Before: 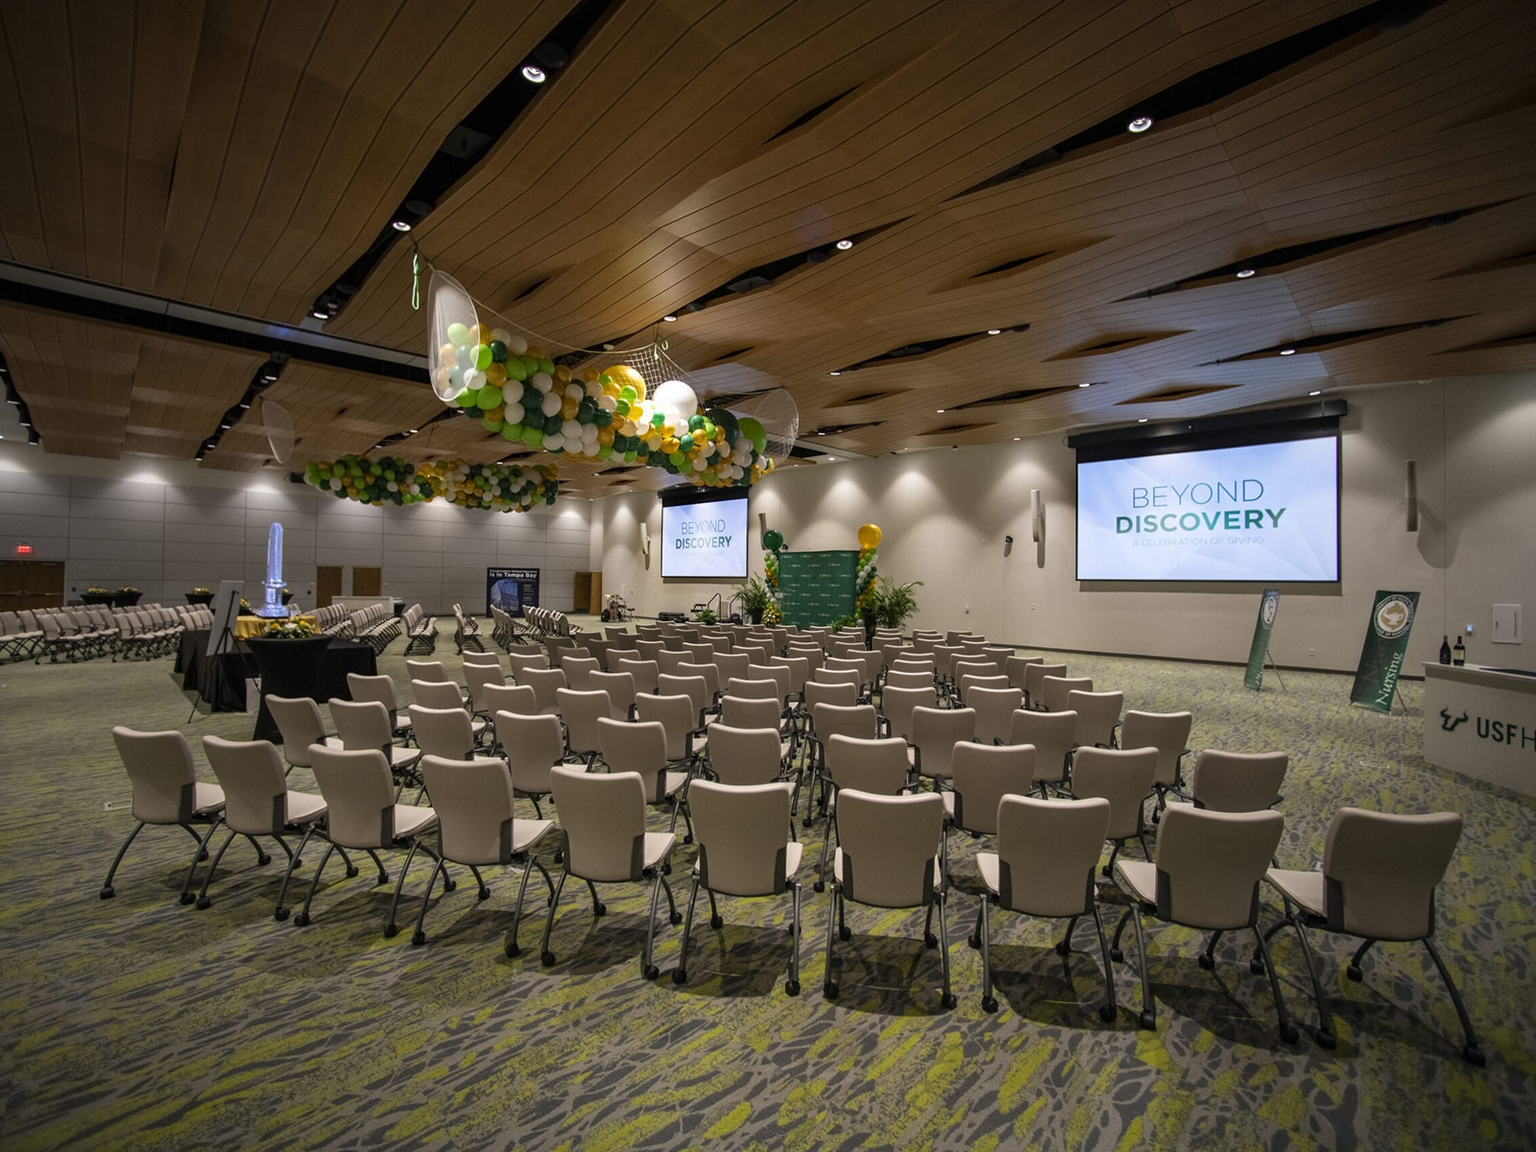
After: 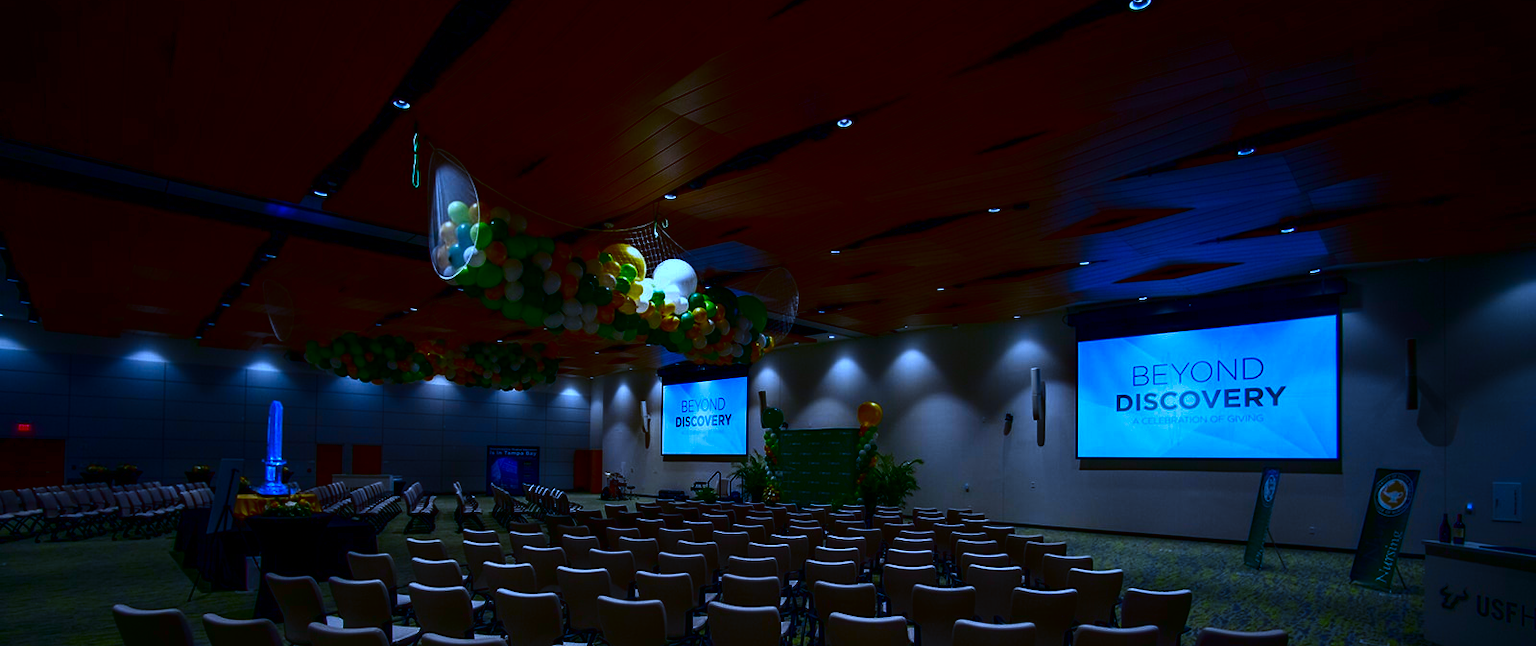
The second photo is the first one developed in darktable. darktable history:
crop and rotate: top 10.605%, bottom 33.274%
contrast brightness saturation: brightness -1, saturation 1
white balance: red 0.871, blue 1.249
